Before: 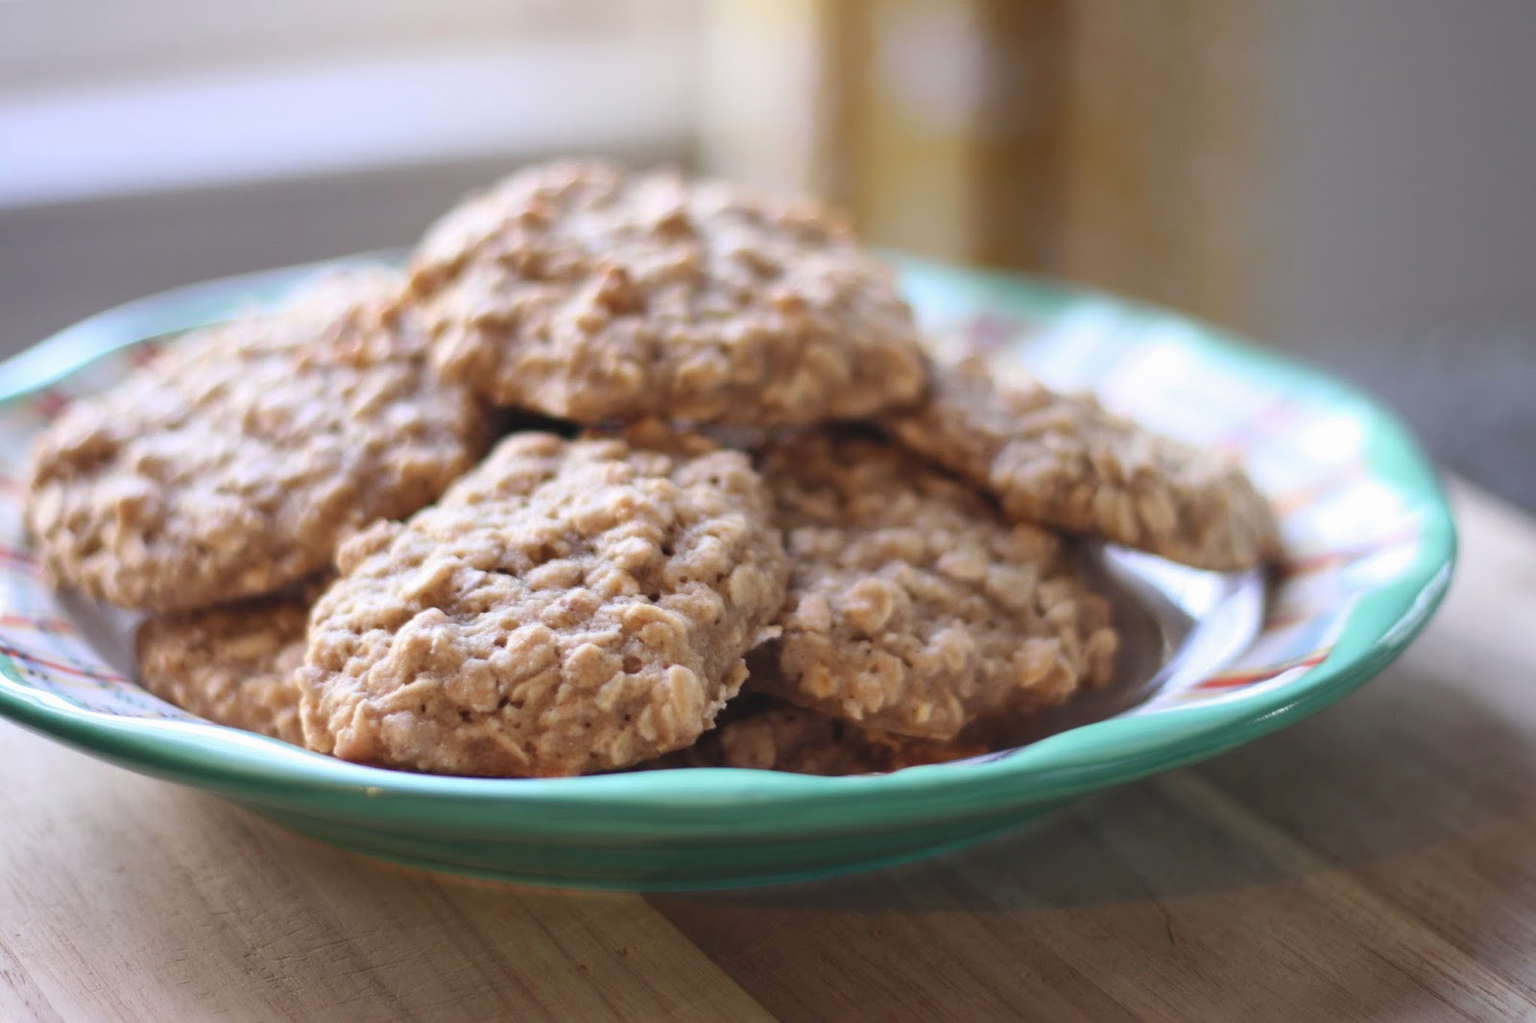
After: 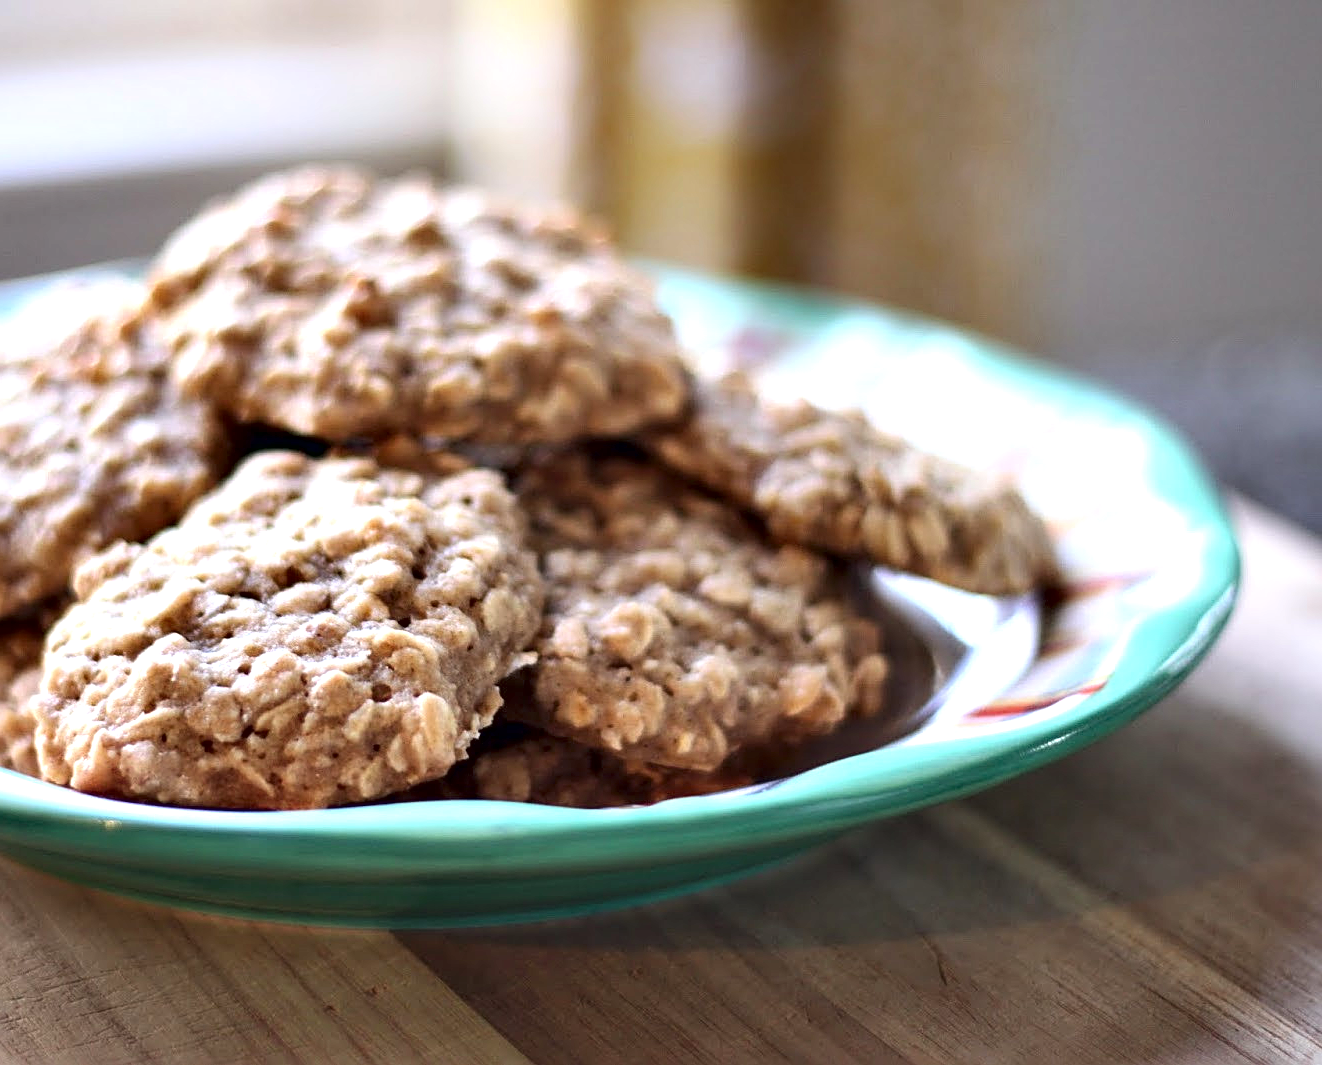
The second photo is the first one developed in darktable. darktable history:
exposure: exposure 0.215 EV, compensate highlight preservation false
contrast equalizer: y [[0.6 ×6], [0.55 ×6], [0 ×6], [0 ×6], [0 ×6]]
crop: left 17.356%, bottom 0.016%
contrast brightness saturation: contrast 0.099, brightness 0.019, saturation 0.021
sharpen: on, module defaults
